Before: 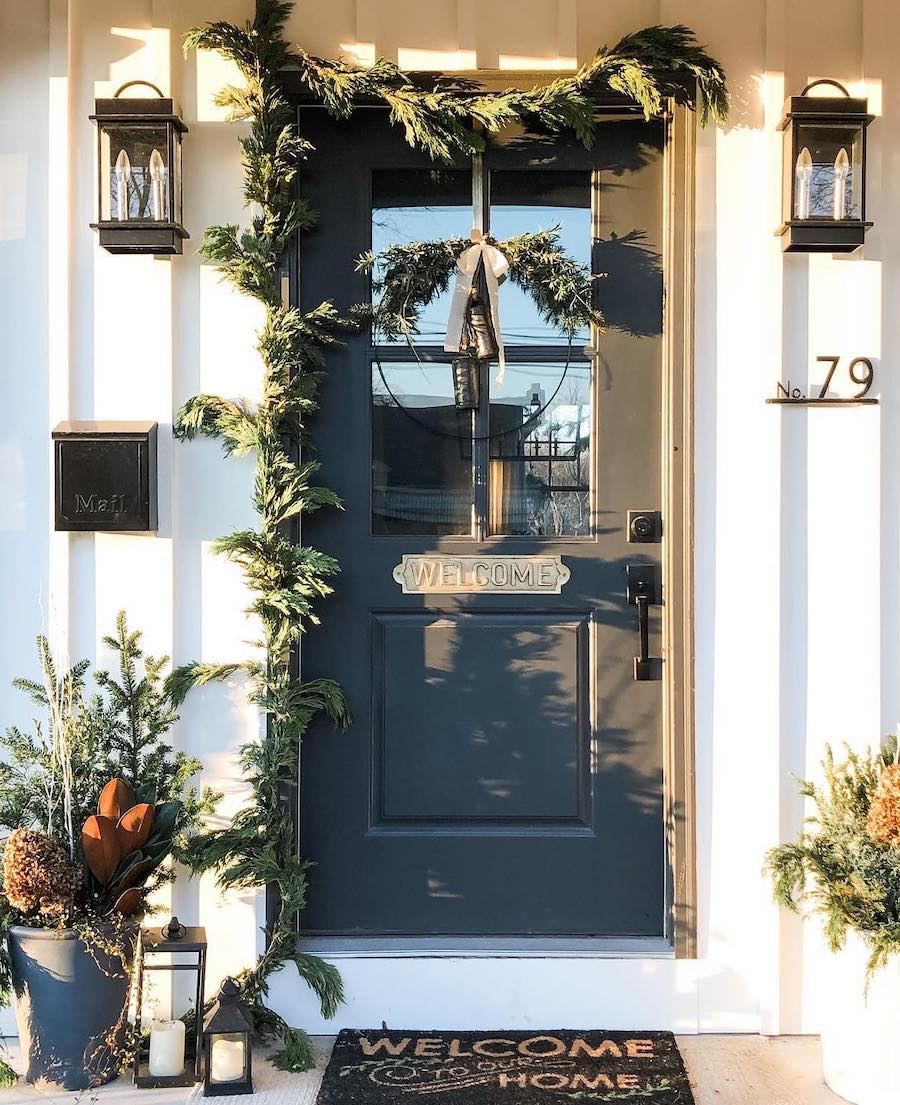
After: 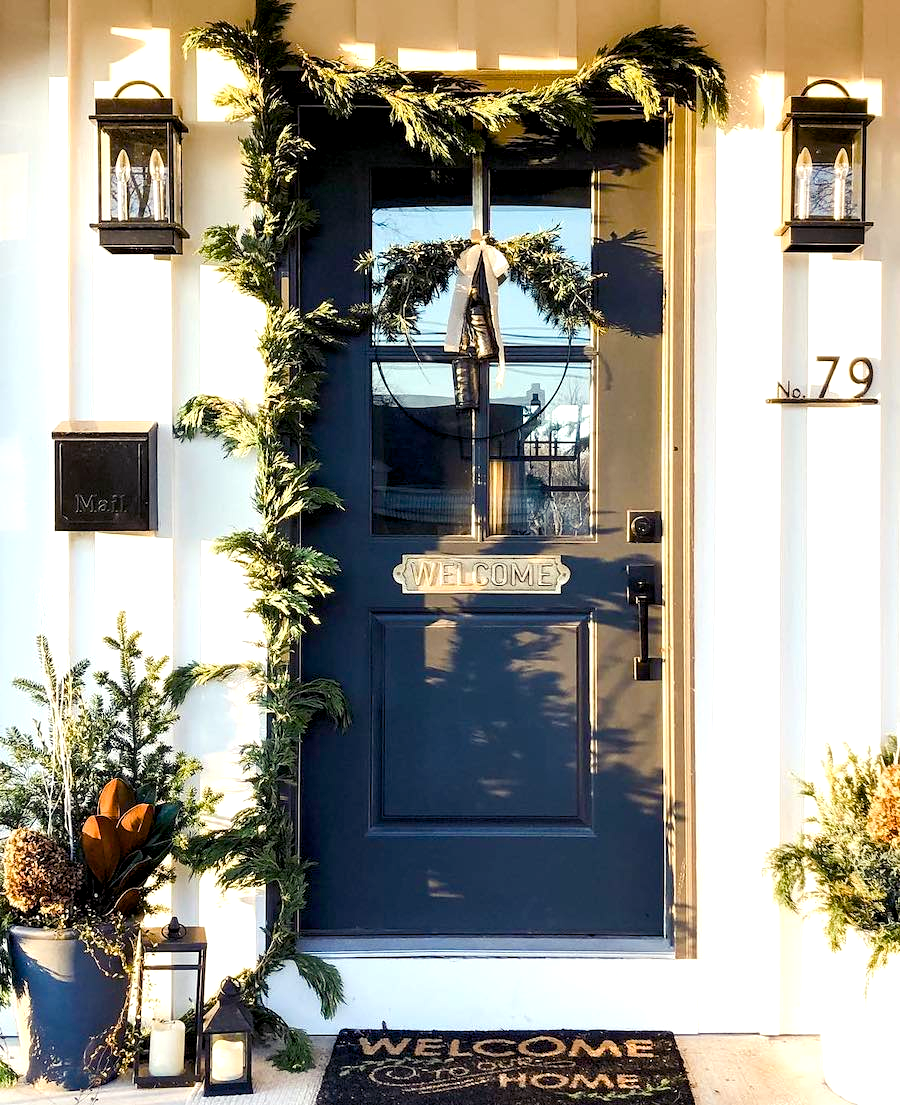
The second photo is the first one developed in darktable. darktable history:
color balance rgb: shadows lift › luminance -21.66%, shadows lift › chroma 6.57%, shadows lift › hue 270°, power › chroma 0.68%, power › hue 60°, highlights gain › luminance 6.08%, highlights gain › chroma 1.33%, highlights gain › hue 90°, global offset › luminance -0.87%, perceptual saturation grading › global saturation 26.86%, perceptual saturation grading › highlights -28.39%, perceptual saturation grading › mid-tones 15.22%, perceptual saturation grading › shadows 33.98%, perceptual brilliance grading › highlights 10%, perceptual brilliance grading › mid-tones 5%
color zones: curves: ch1 [(0, 0.469) (0.01, 0.469) (0.12, 0.446) (0.248, 0.469) (0.5, 0.5) (0.748, 0.5) (0.99, 0.469) (1, 0.469)]
